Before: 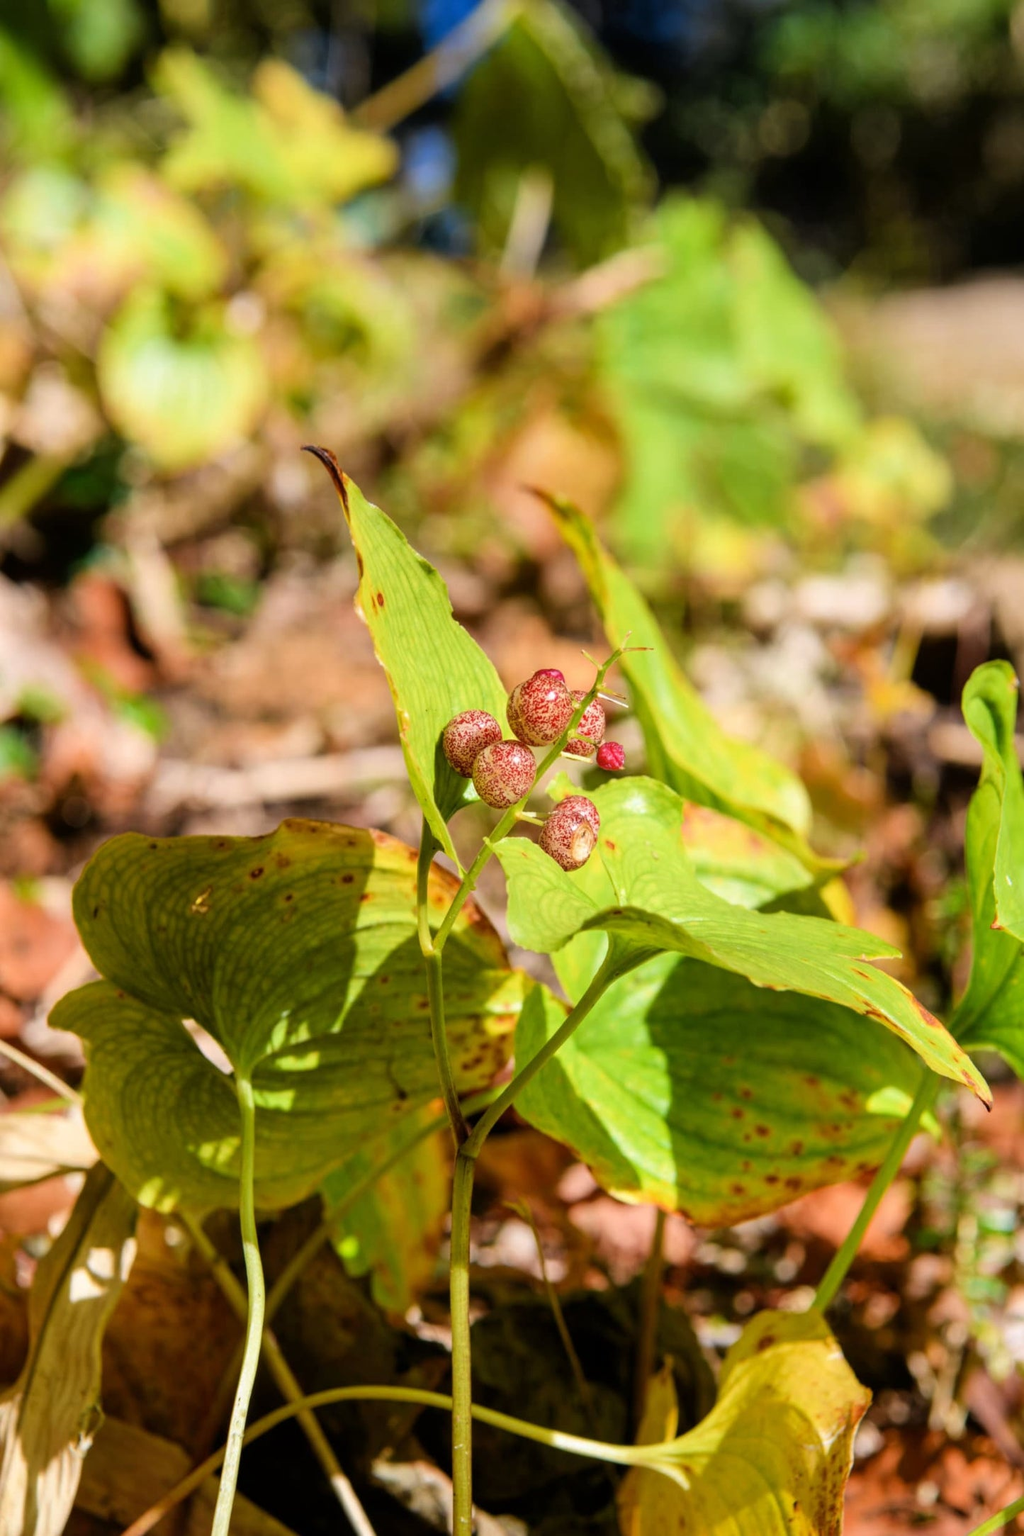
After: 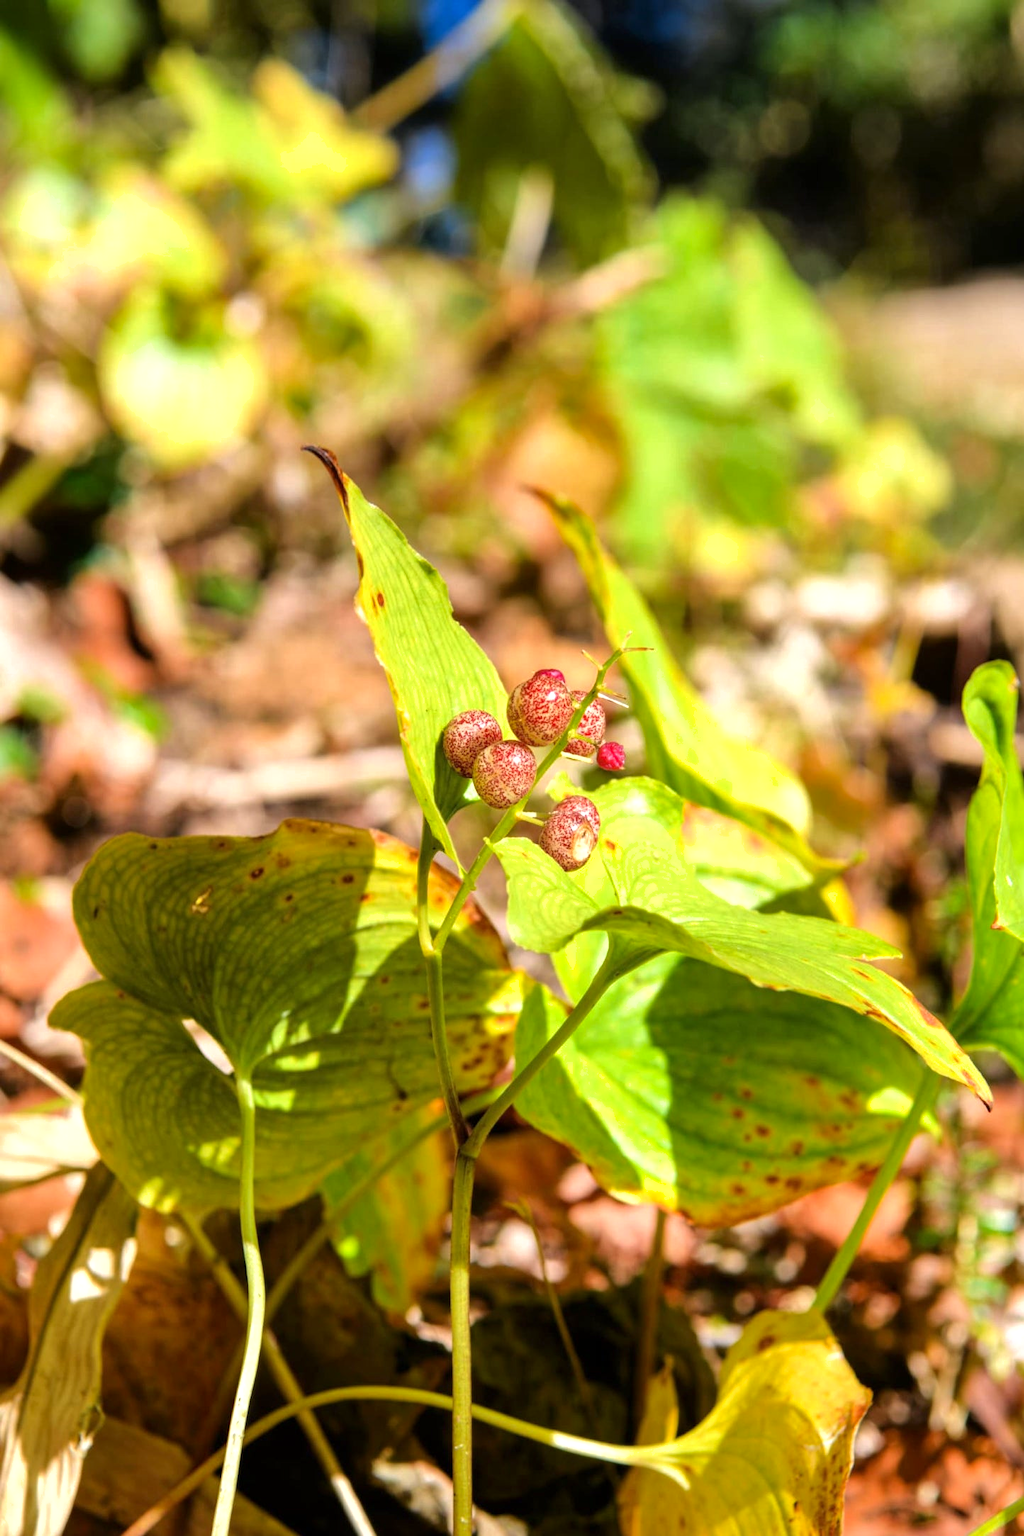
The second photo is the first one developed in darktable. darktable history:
shadows and highlights: shadows -20.57, white point adjustment -2.06, highlights -35.17
exposure: exposure 0.556 EV, compensate highlight preservation false
